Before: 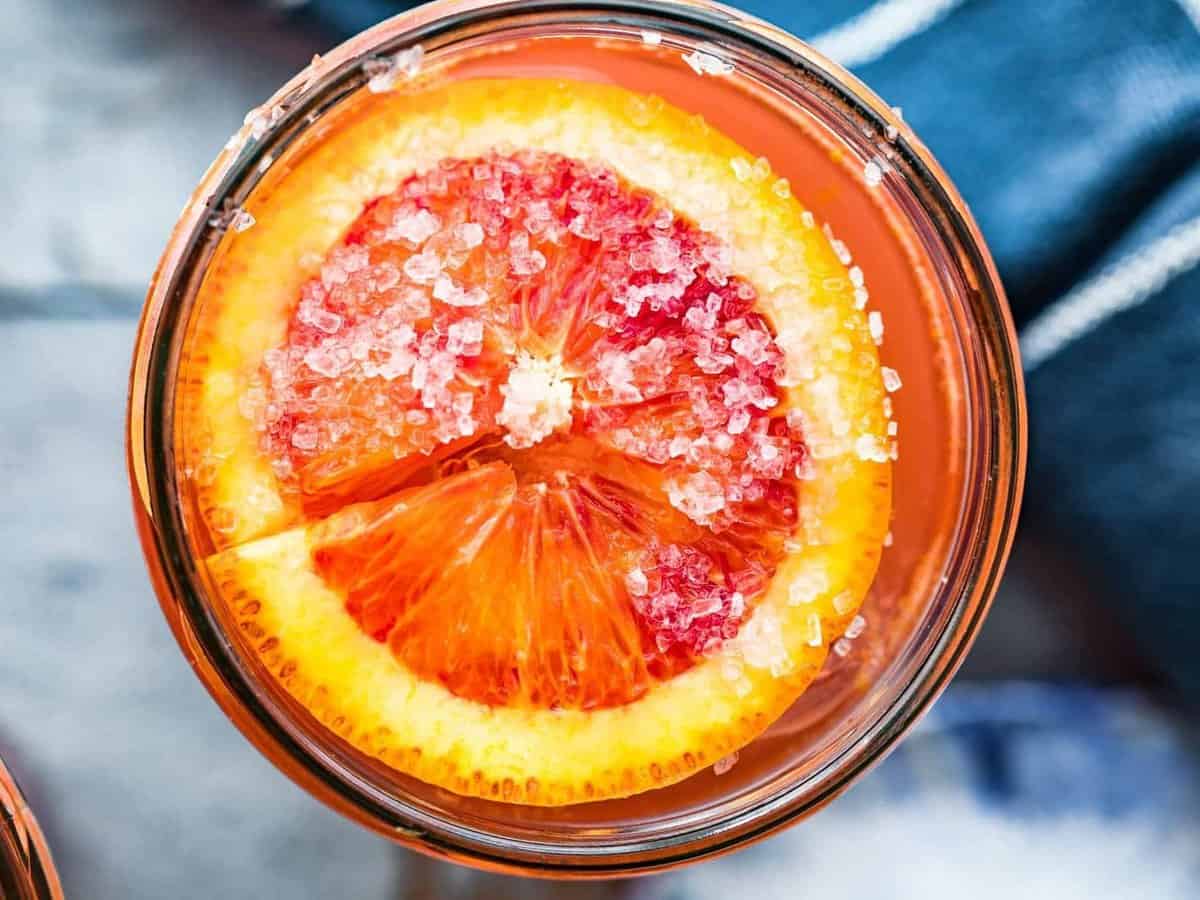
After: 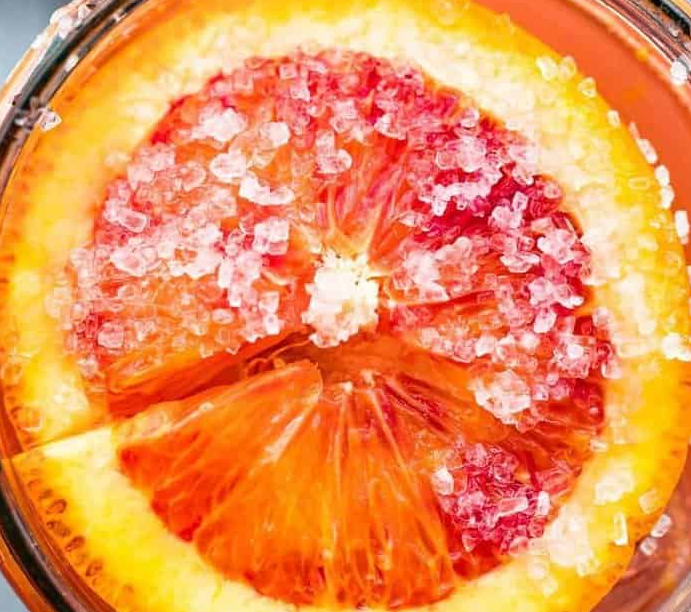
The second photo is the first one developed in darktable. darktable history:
crop: left 16.198%, top 11.296%, right 26.204%, bottom 20.655%
